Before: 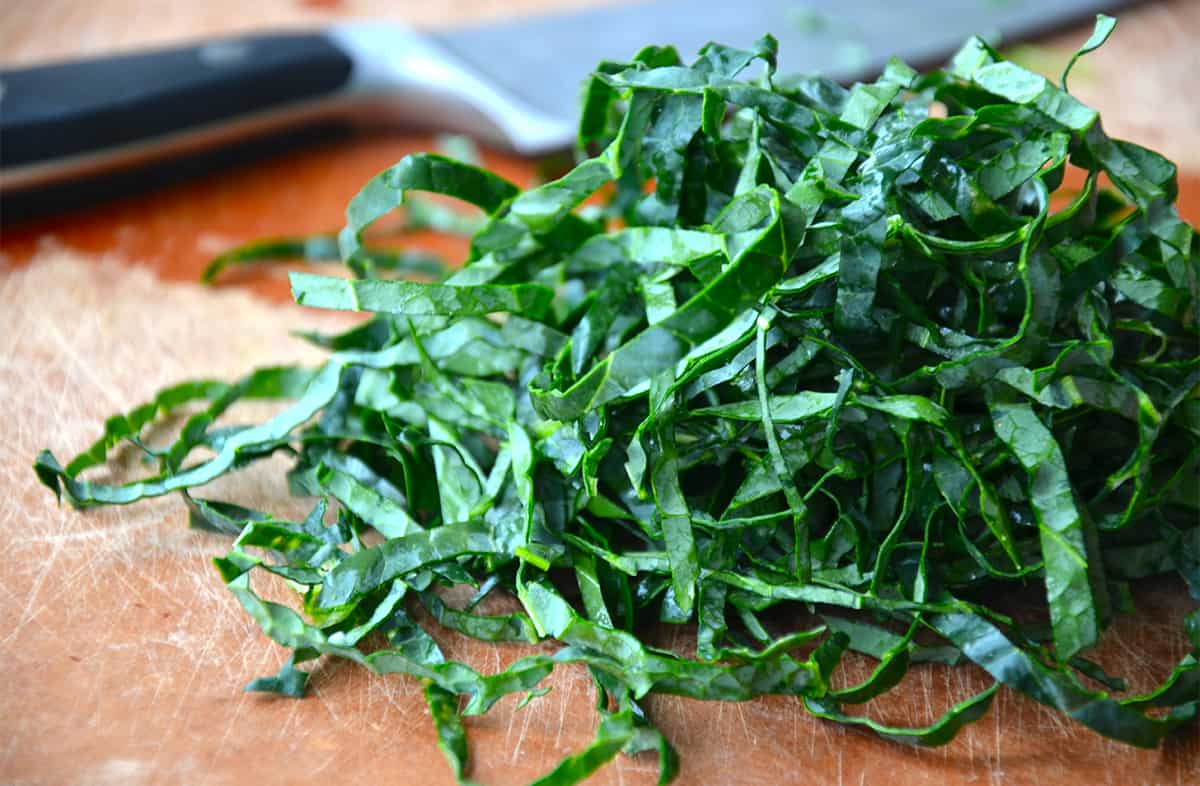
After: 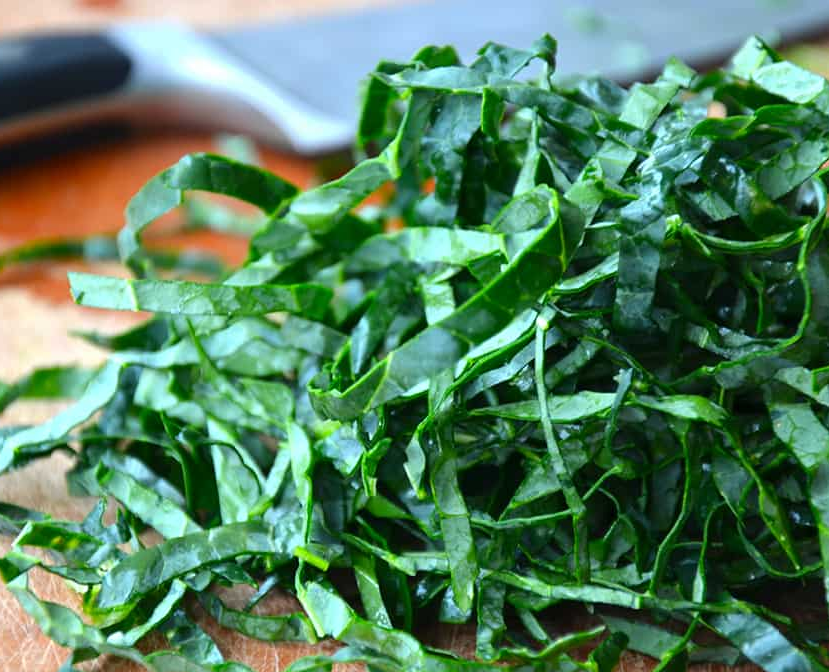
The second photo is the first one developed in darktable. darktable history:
crop: left 18.464%, right 12.416%, bottom 14.432%
